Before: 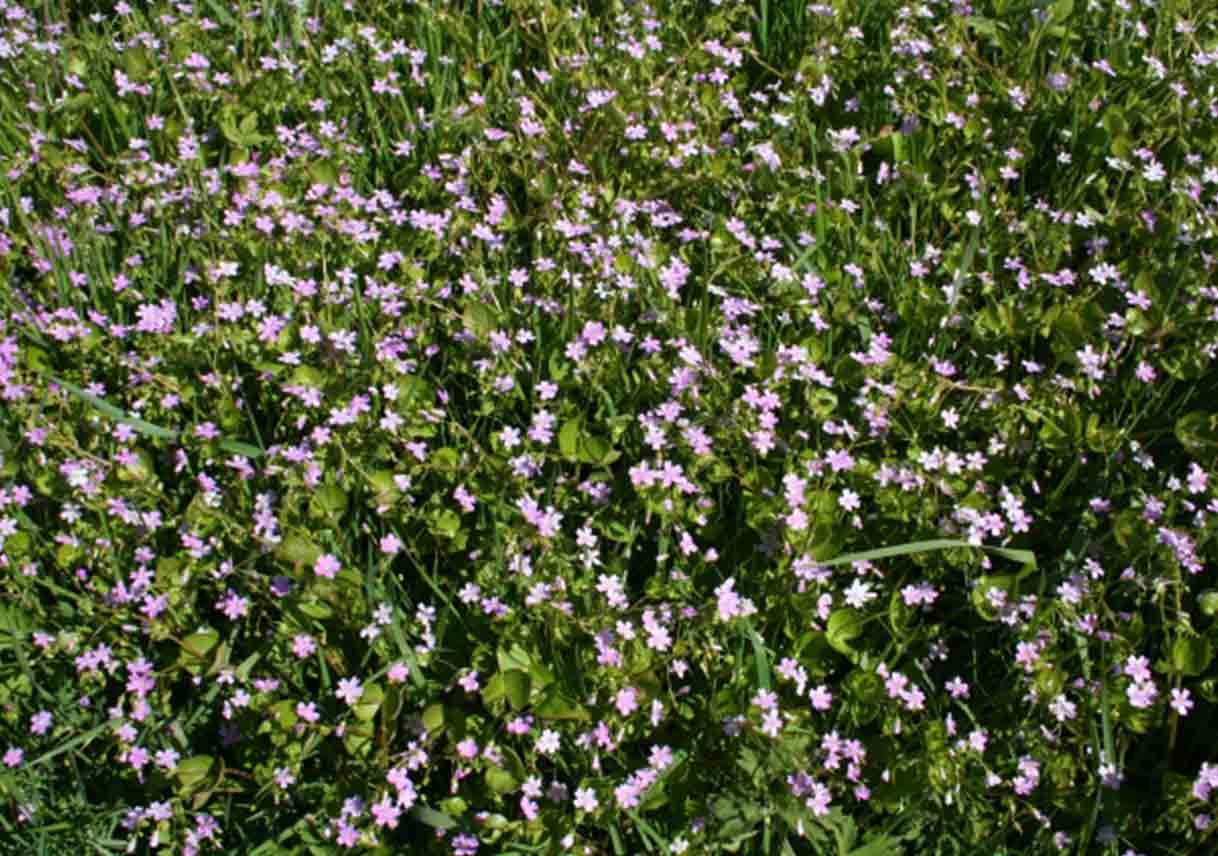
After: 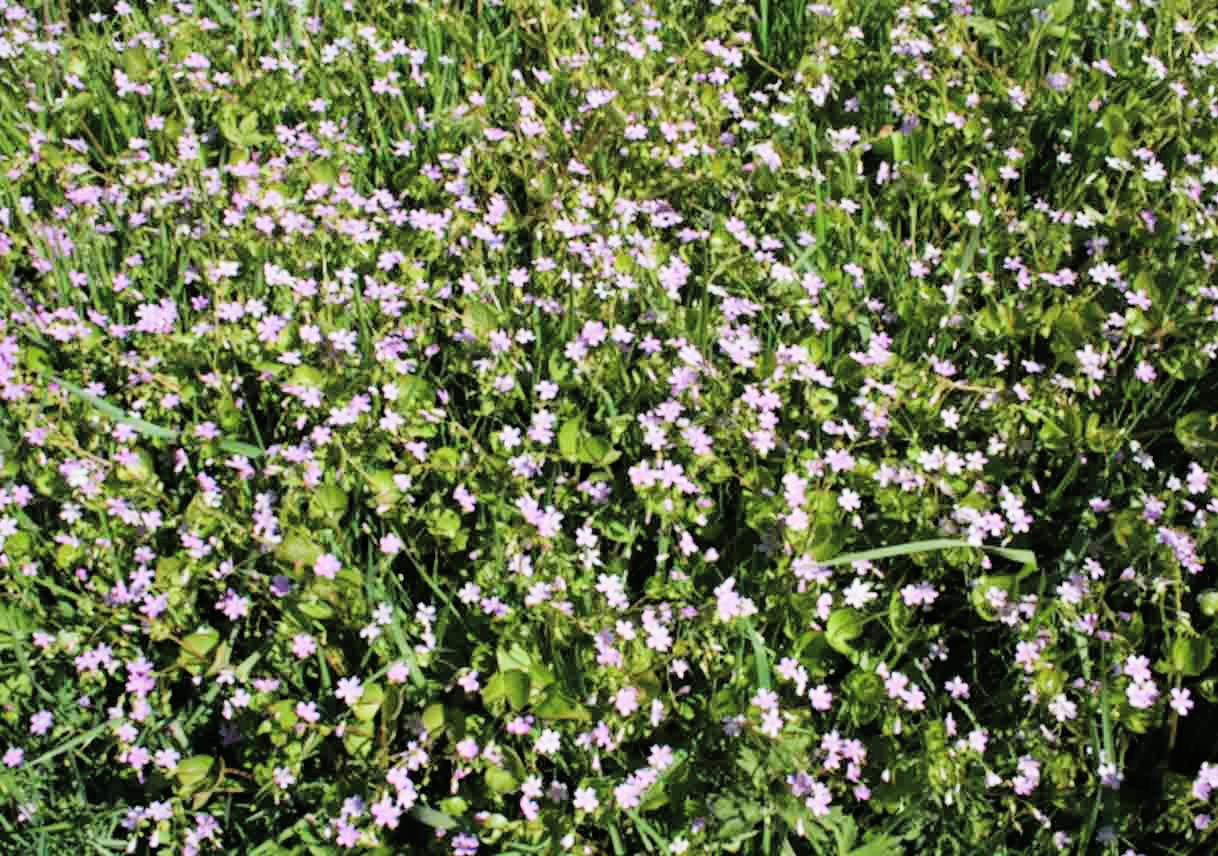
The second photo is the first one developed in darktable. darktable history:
filmic rgb: black relative exposure -5 EV, hardness 2.88, contrast 1.1, highlights saturation mix -20%
exposure: black level correction -0.005, exposure 1 EV, compensate highlight preservation false
